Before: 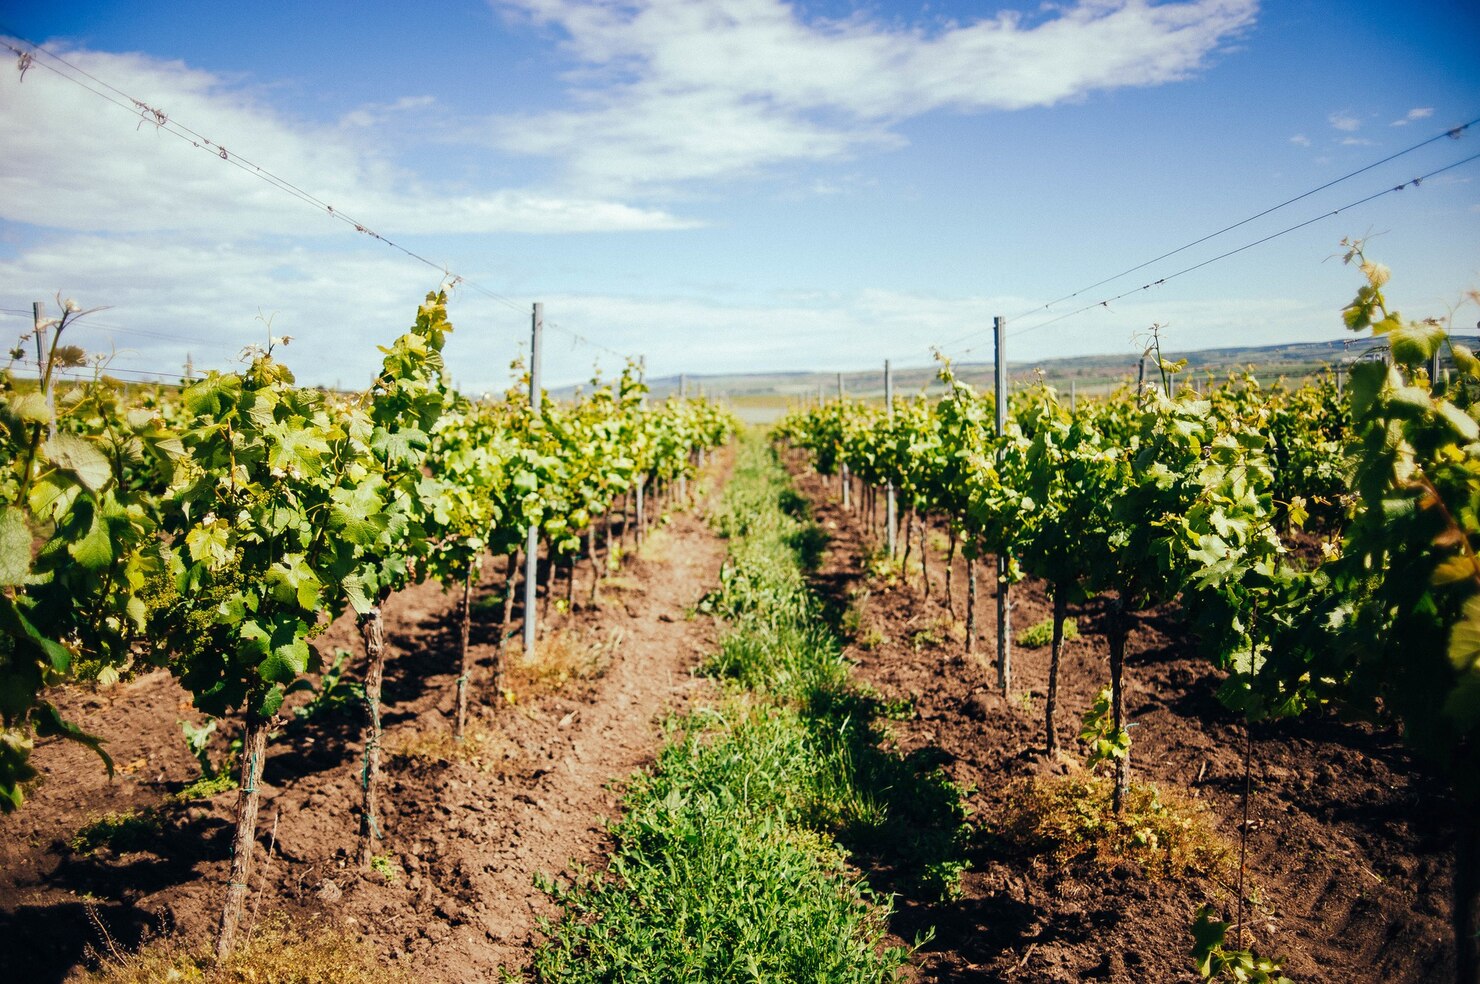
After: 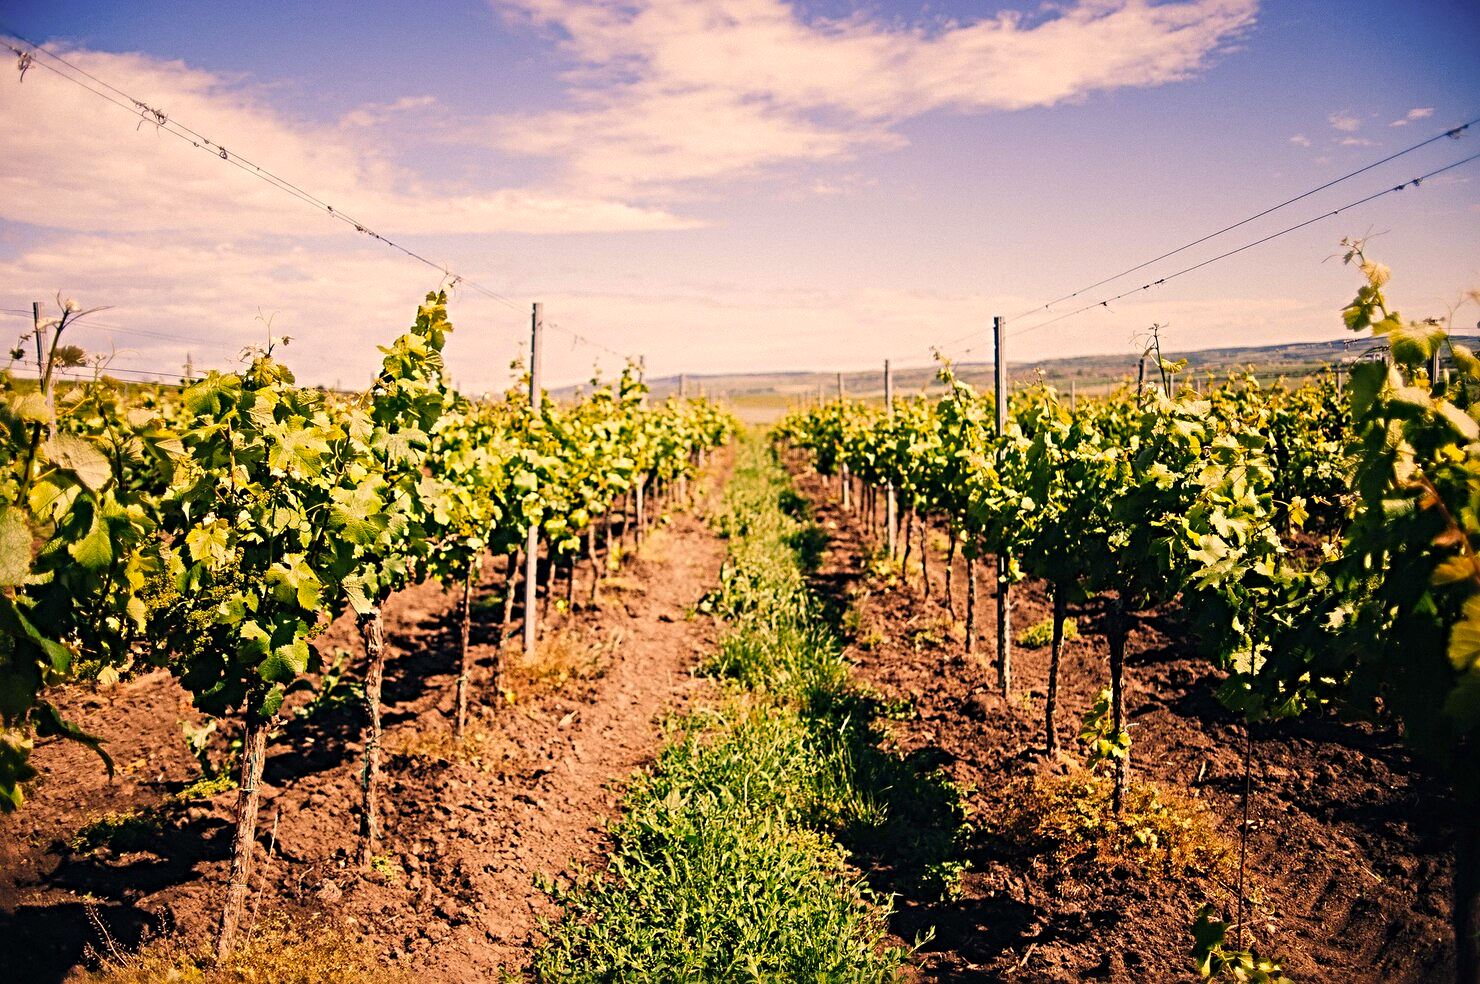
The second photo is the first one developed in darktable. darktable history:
color correction: highlights a* 21.16, highlights b* 19.61
sharpen: radius 4.883
